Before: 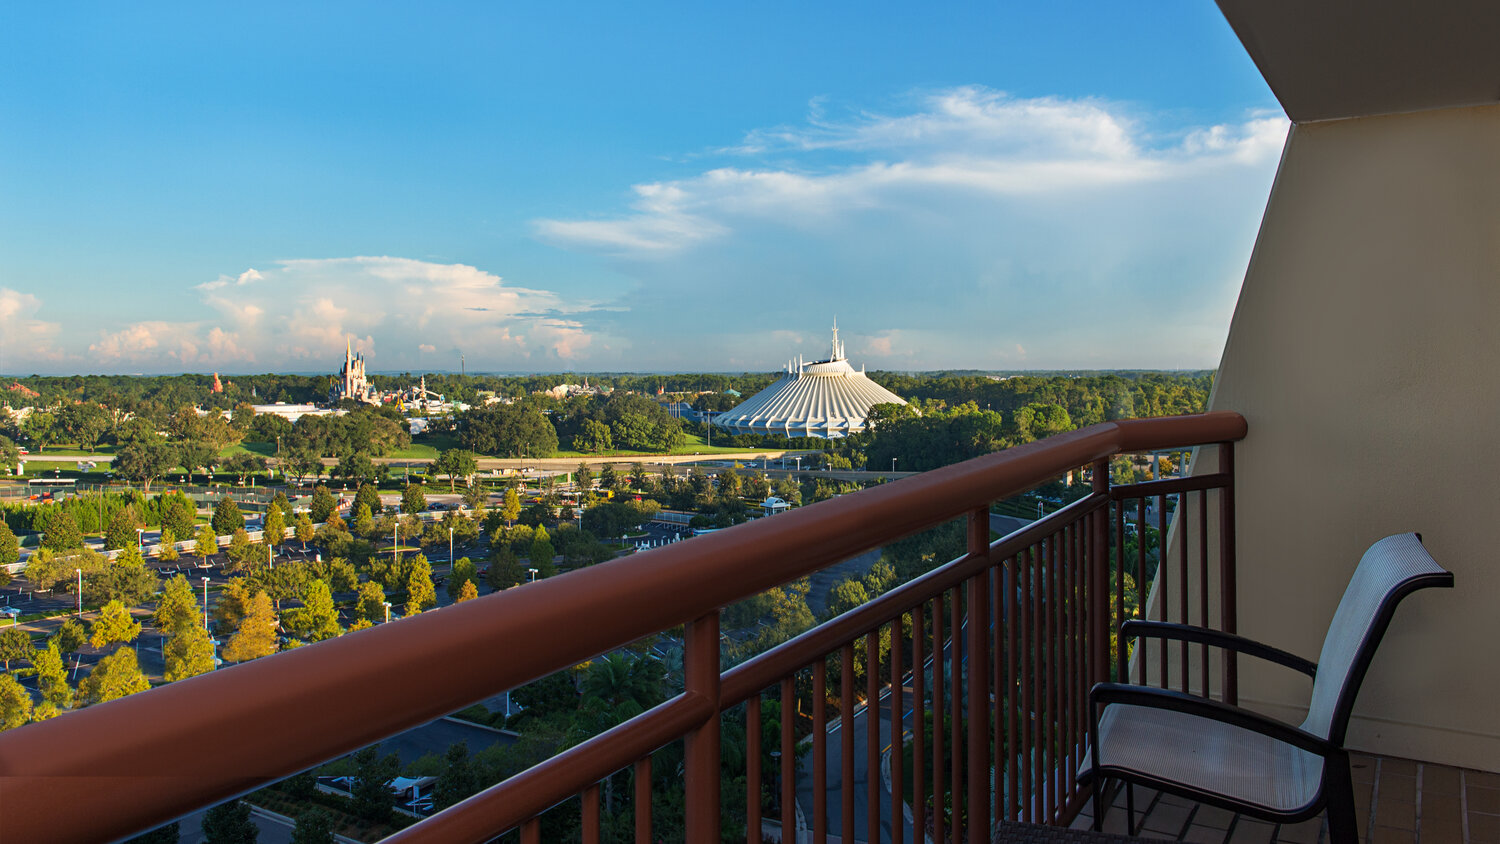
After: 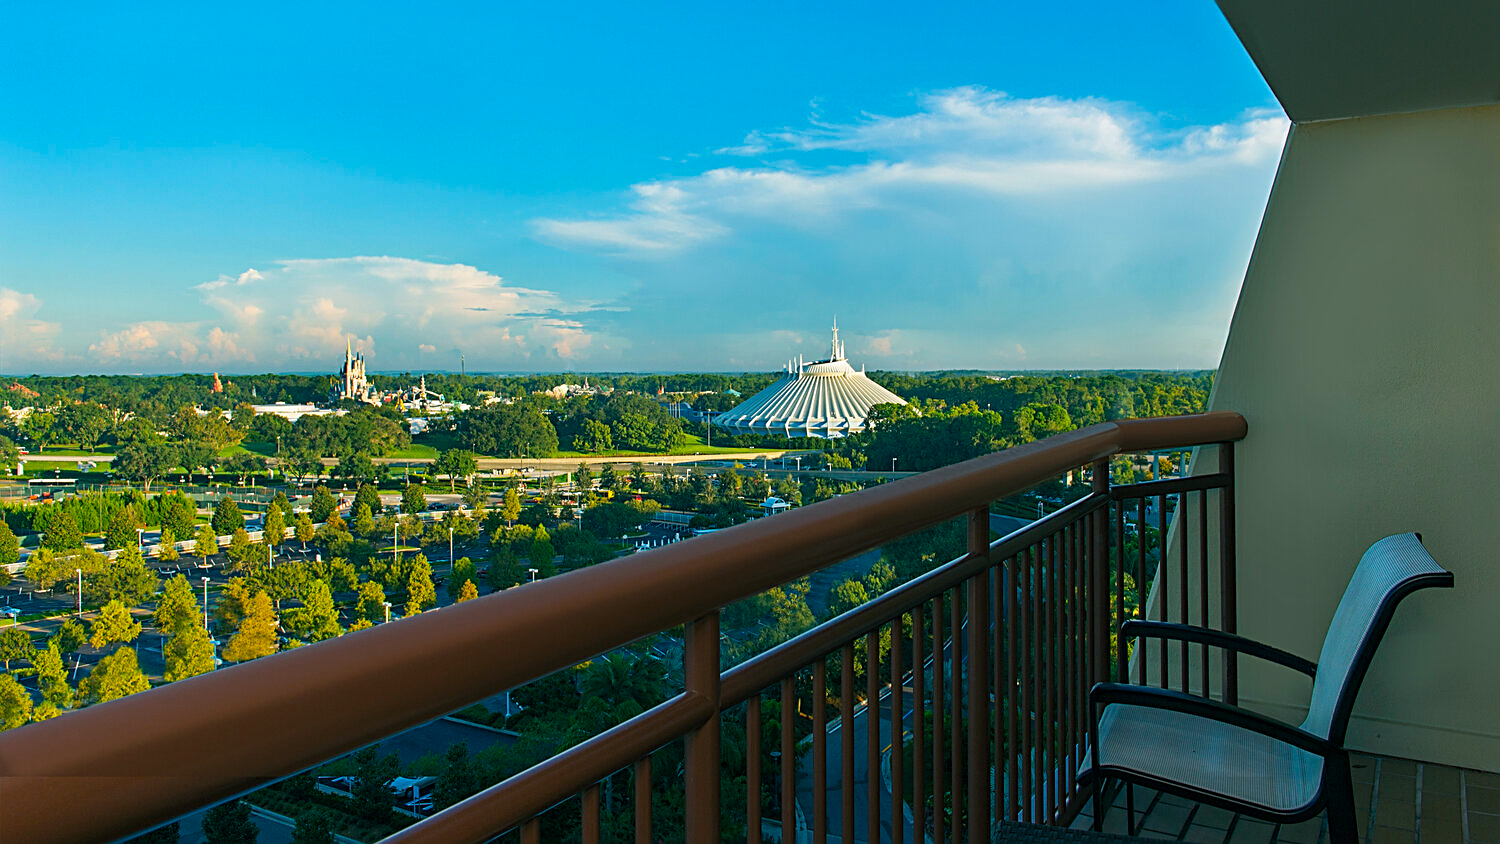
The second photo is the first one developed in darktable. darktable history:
color balance rgb: shadows lift › chroma 1.833%, shadows lift › hue 263.99°, power › chroma 2.132%, power › hue 167.18°, perceptual saturation grading › global saturation 25.488%
sharpen: amount 0.496
